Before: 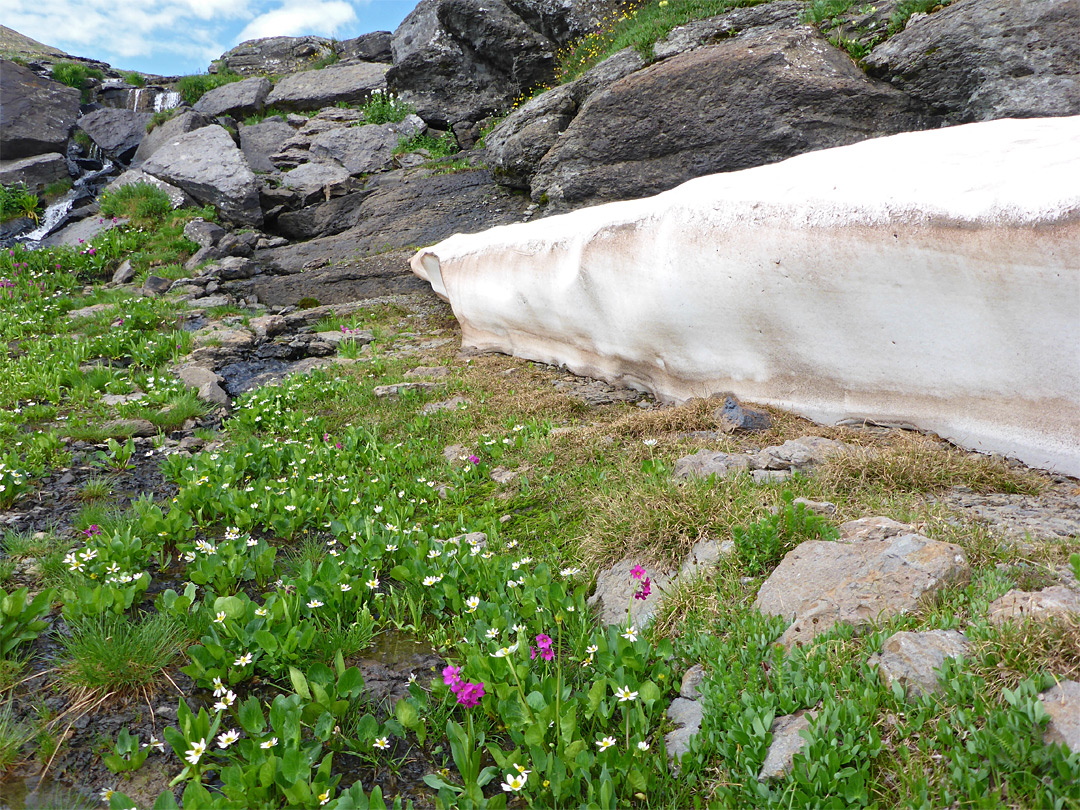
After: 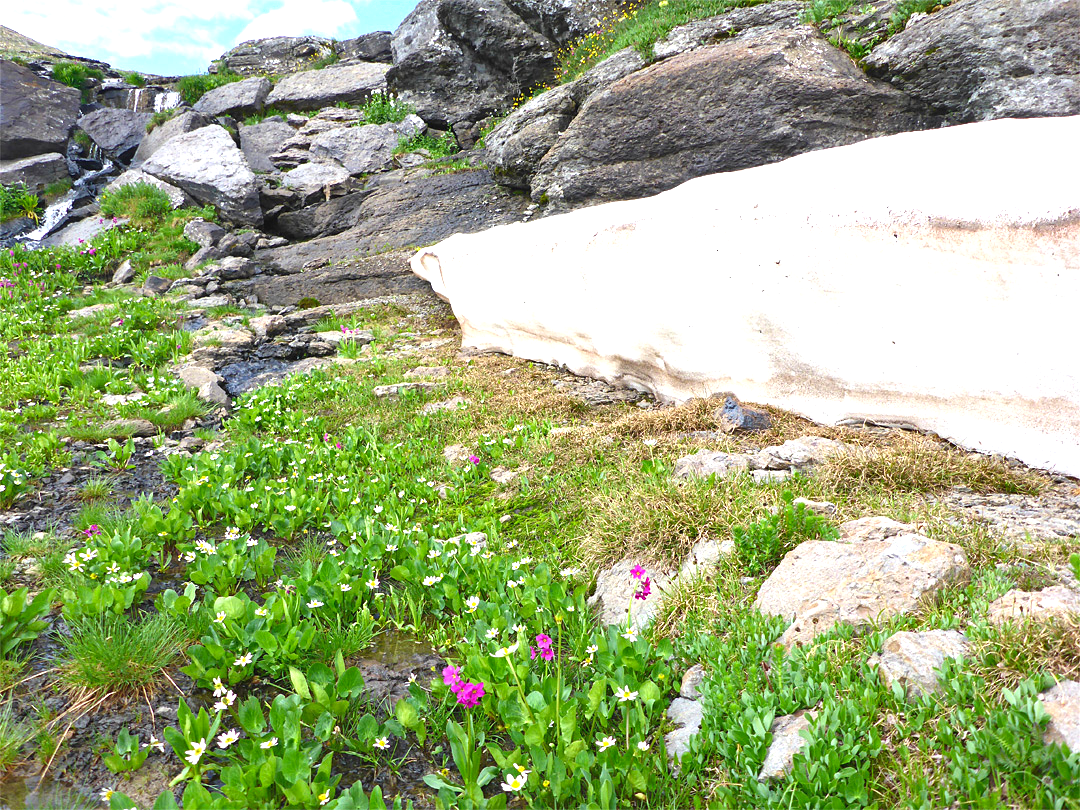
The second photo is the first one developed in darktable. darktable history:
contrast equalizer: octaves 7, y [[0.5, 0.5, 0.468, 0.5, 0.5, 0.5], [0.5 ×6], [0.5 ×6], [0 ×6], [0 ×6]], mix 0.581
exposure: black level correction 0, exposure 1 EV, compensate highlight preservation false
contrast brightness saturation: contrast -0.015, brightness -0.009, saturation 0.039
shadows and highlights: shadows 29.64, highlights -30.47, low approximation 0.01, soften with gaussian
